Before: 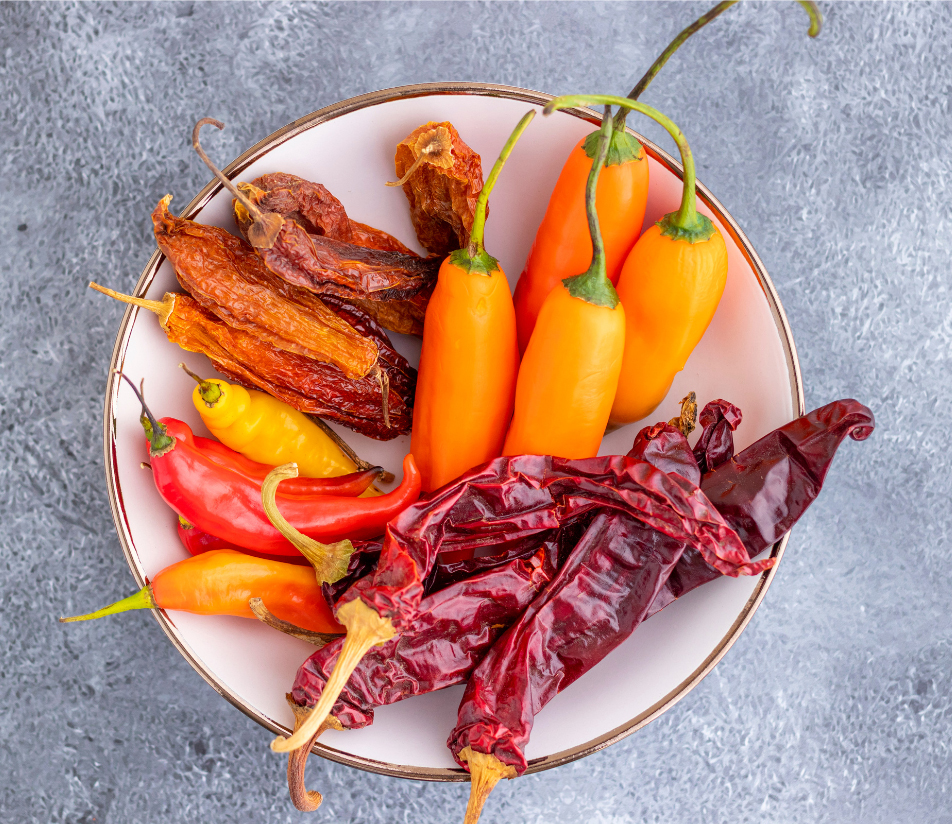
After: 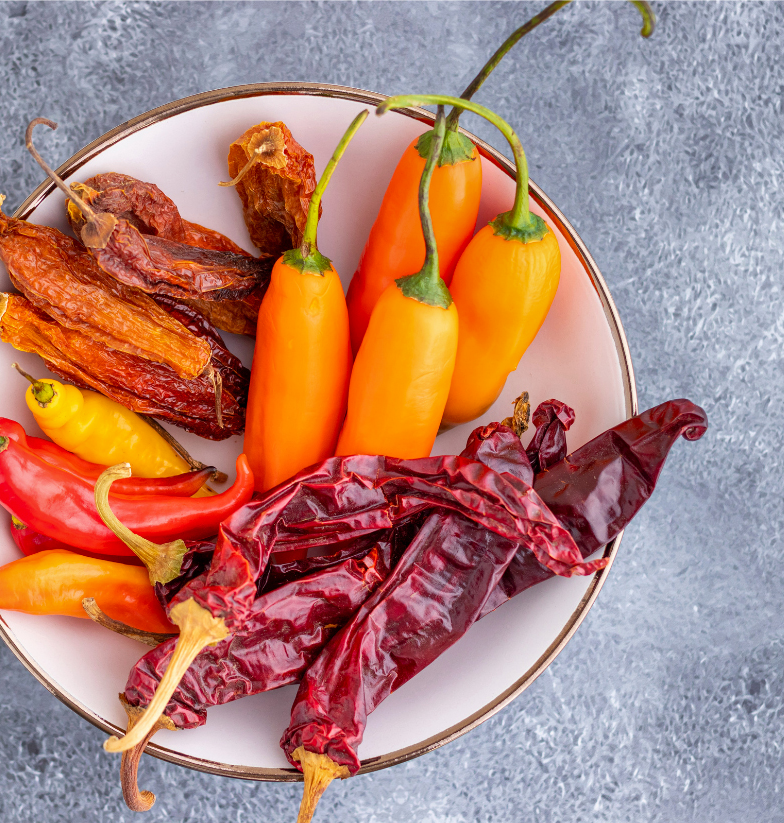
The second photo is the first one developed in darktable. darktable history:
shadows and highlights: soften with gaussian
crop: left 17.582%, bottom 0.031%
